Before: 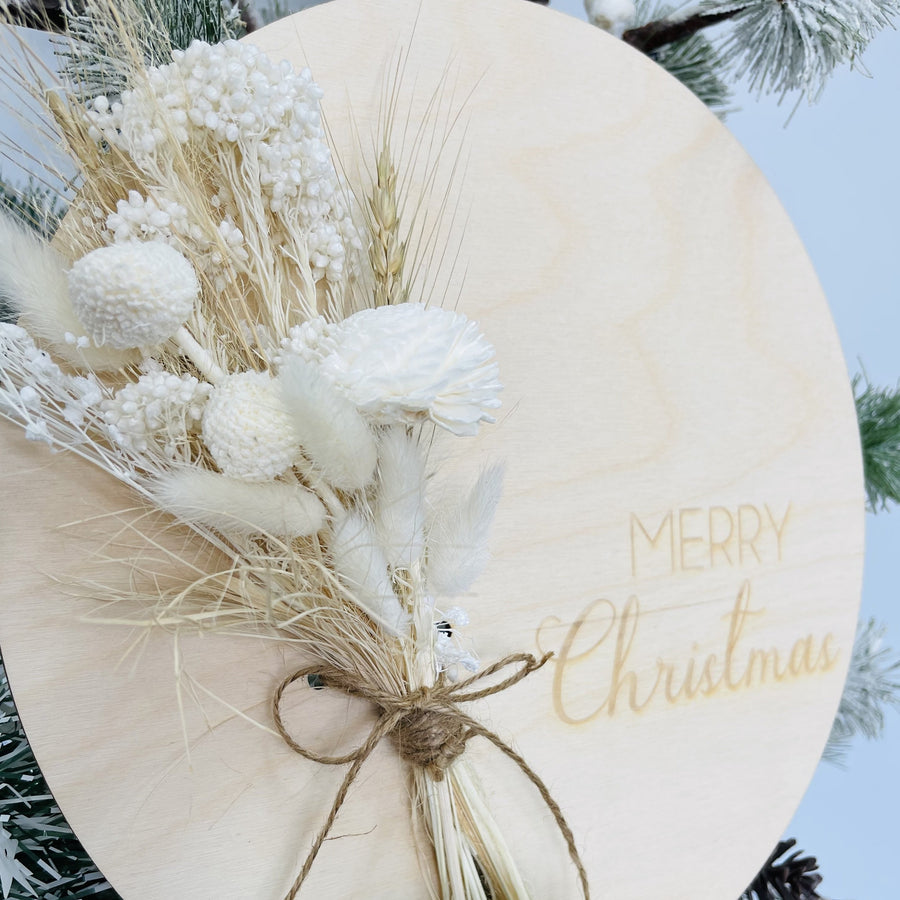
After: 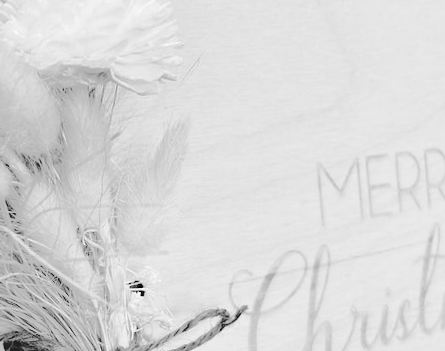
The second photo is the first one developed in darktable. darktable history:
base curve: curves: ch0 [(0, 0) (0.028, 0.03) (0.121, 0.232) (0.46, 0.748) (0.859, 0.968) (1, 1)]
exposure: compensate highlight preservation false
local contrast: mode bilateral grid, contrast 100, coarseness 100, detail 94%, midtone range 0.2
rotate and perspective: rotation -3°, crop left 0.031, crop right 0.968, crop top 0.07, crop bottom 0.93
tone curve: curves: ch0 [(0, 0) (0.003, 0.185) (0.011, 0.185) (0.025, 0.187) (0.044, 0.185) (0.069, 0.185) (0.1, 0.18) (0.136, 0.18) (0.177, 0.179) (0.224, 0.202) (0.277, 0.252) (0.335, 0.343) (0.399, 0.452) (0.468, 0.553) (0.543, 0.643) (0.623, 0.717) (0.709, 0.778) (0.801, 0.82) (0.898, 0.856) (1, 1)], preserve colors none
shadows and highlights: low approximation 0.01, soften with gaussian
monochrome: on, module defaults
crop: left 35.03%, top 36.625%, right 14.663%, bottom 20.057%
